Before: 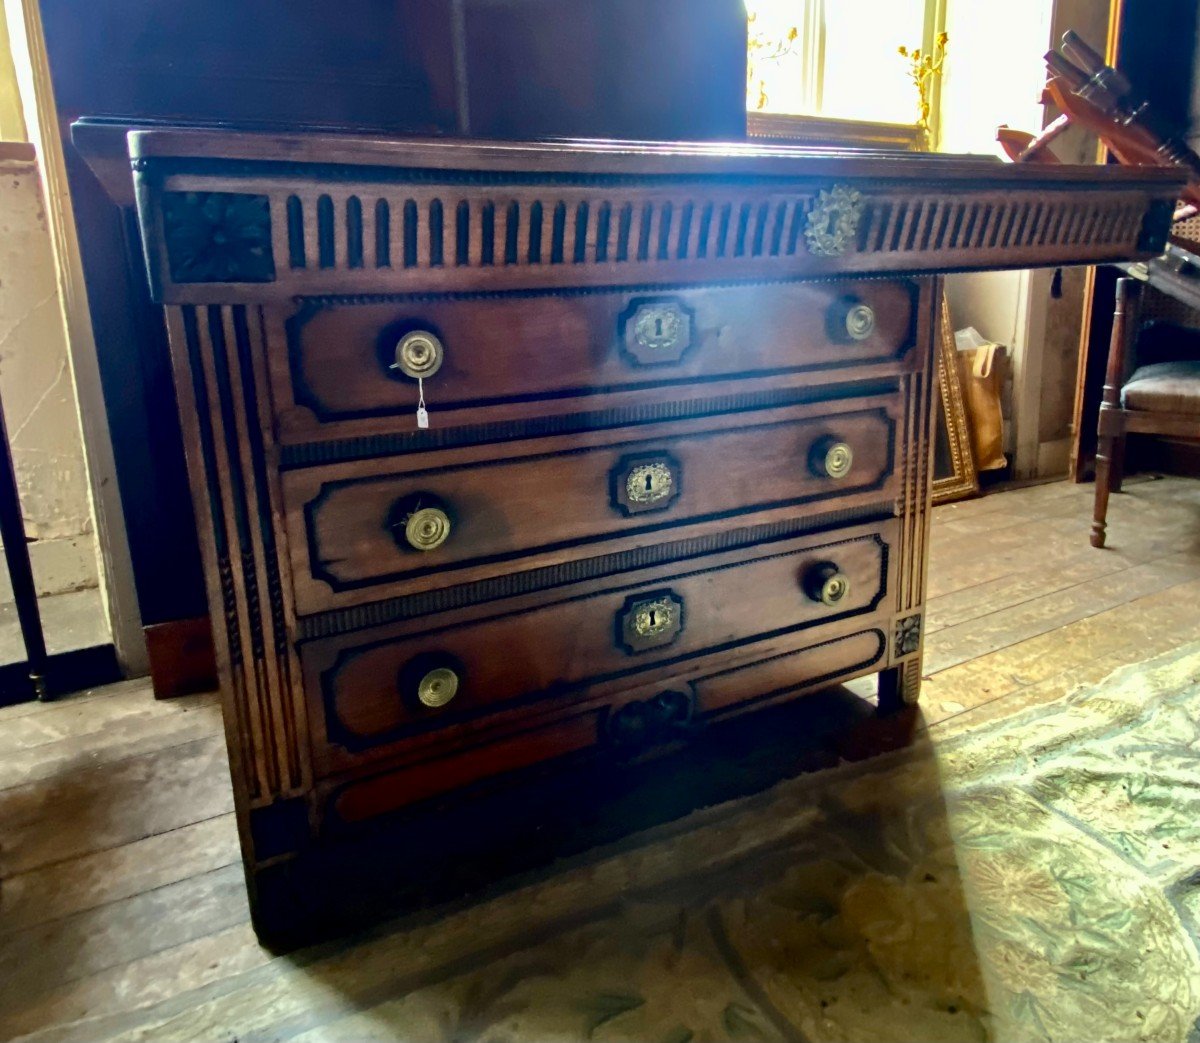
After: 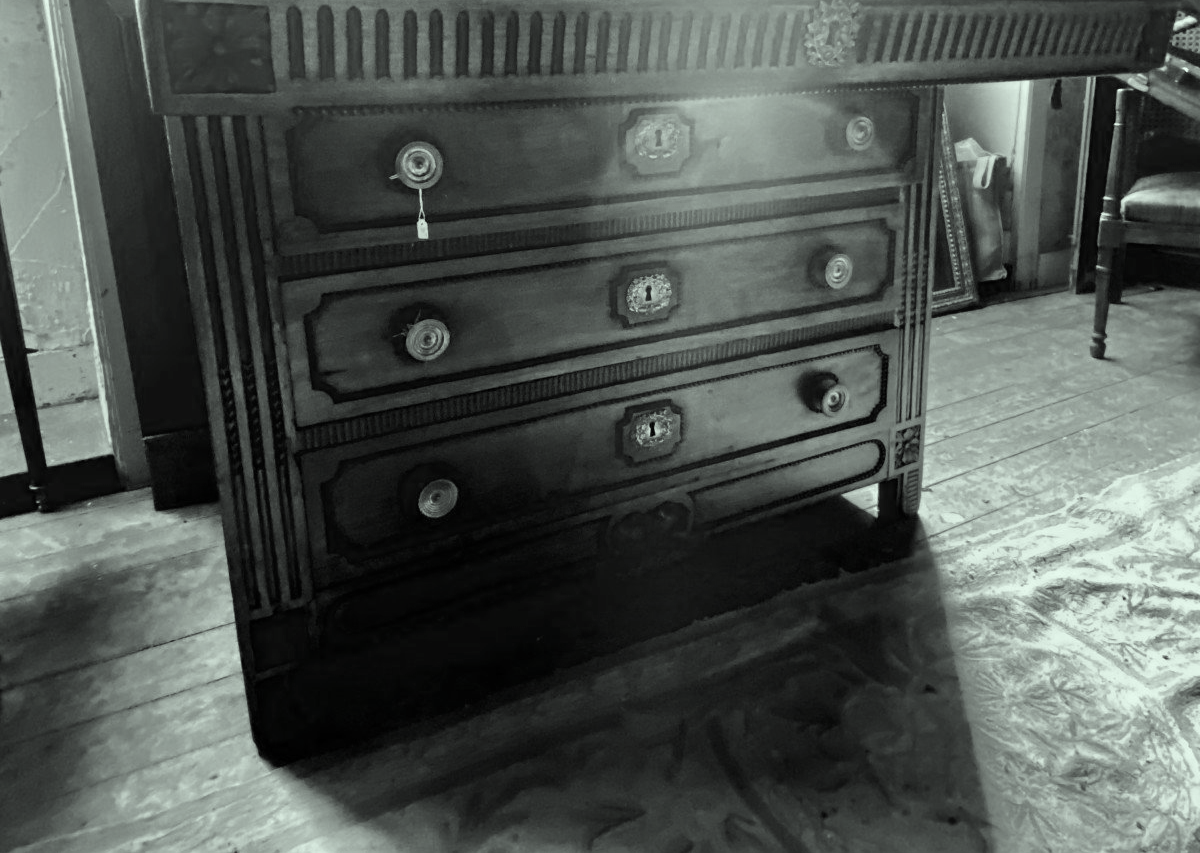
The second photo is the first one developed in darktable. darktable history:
crop and rotate: top 18.162%
color correction: highlights a* -8.49, highlights b* 3.63
color calibration: output gray [0.253, 0.26, 0.487, 0], illuminant custom, x 0.372, y 0.382, temperature 4279.31 K, saturation algorithm version 1 (2020)
